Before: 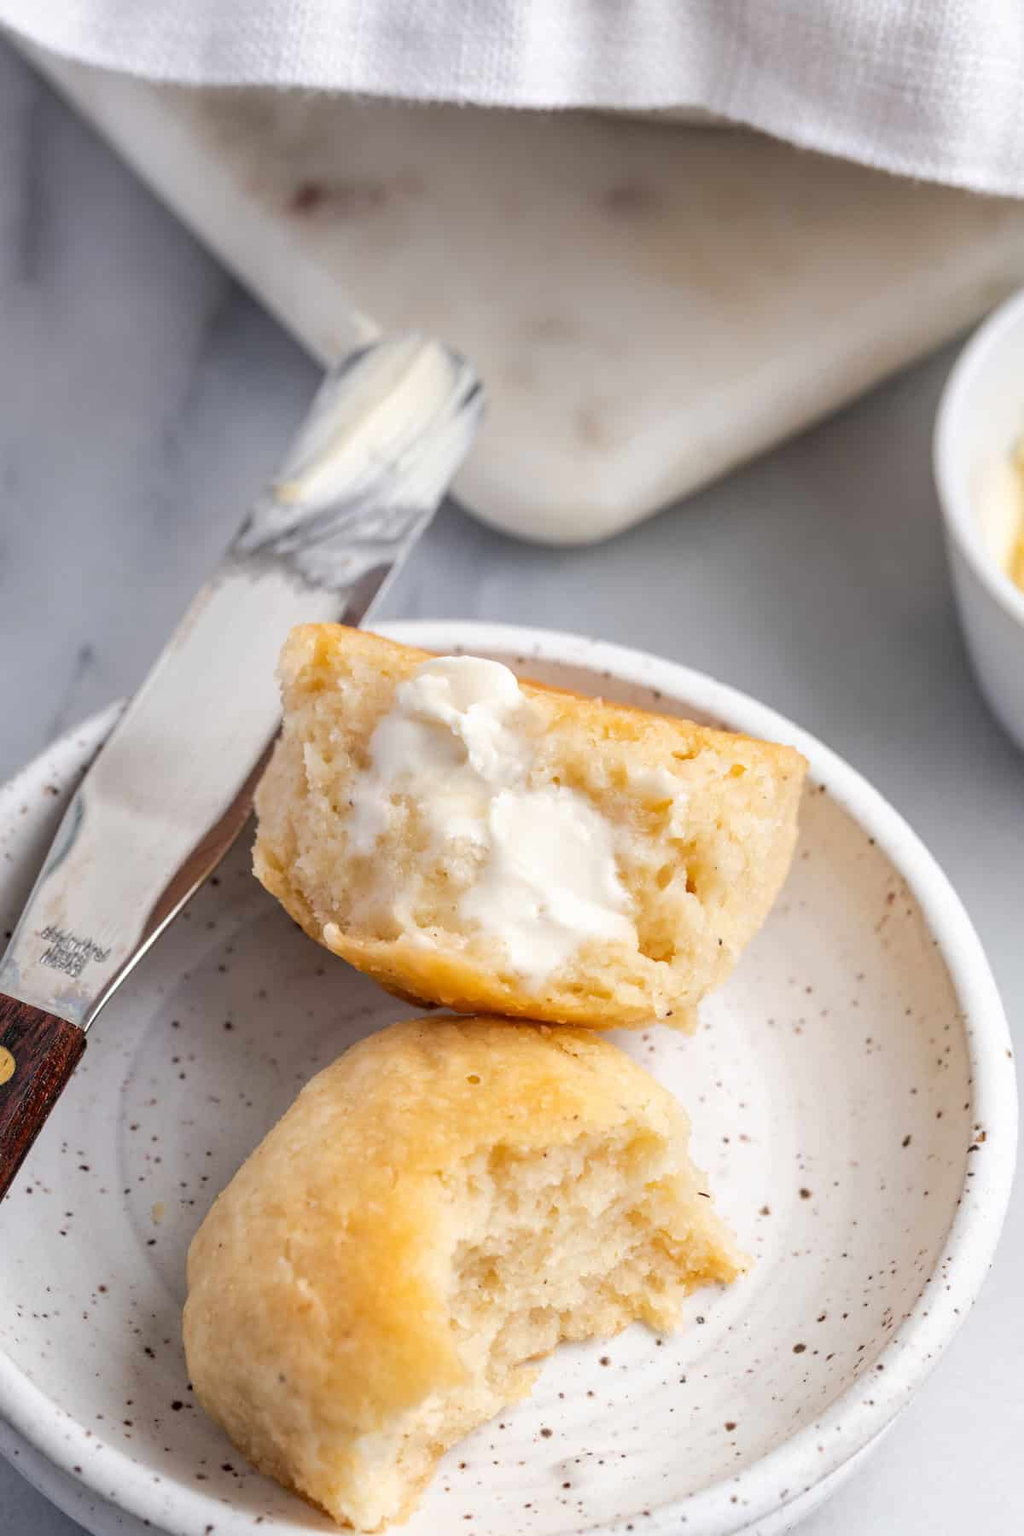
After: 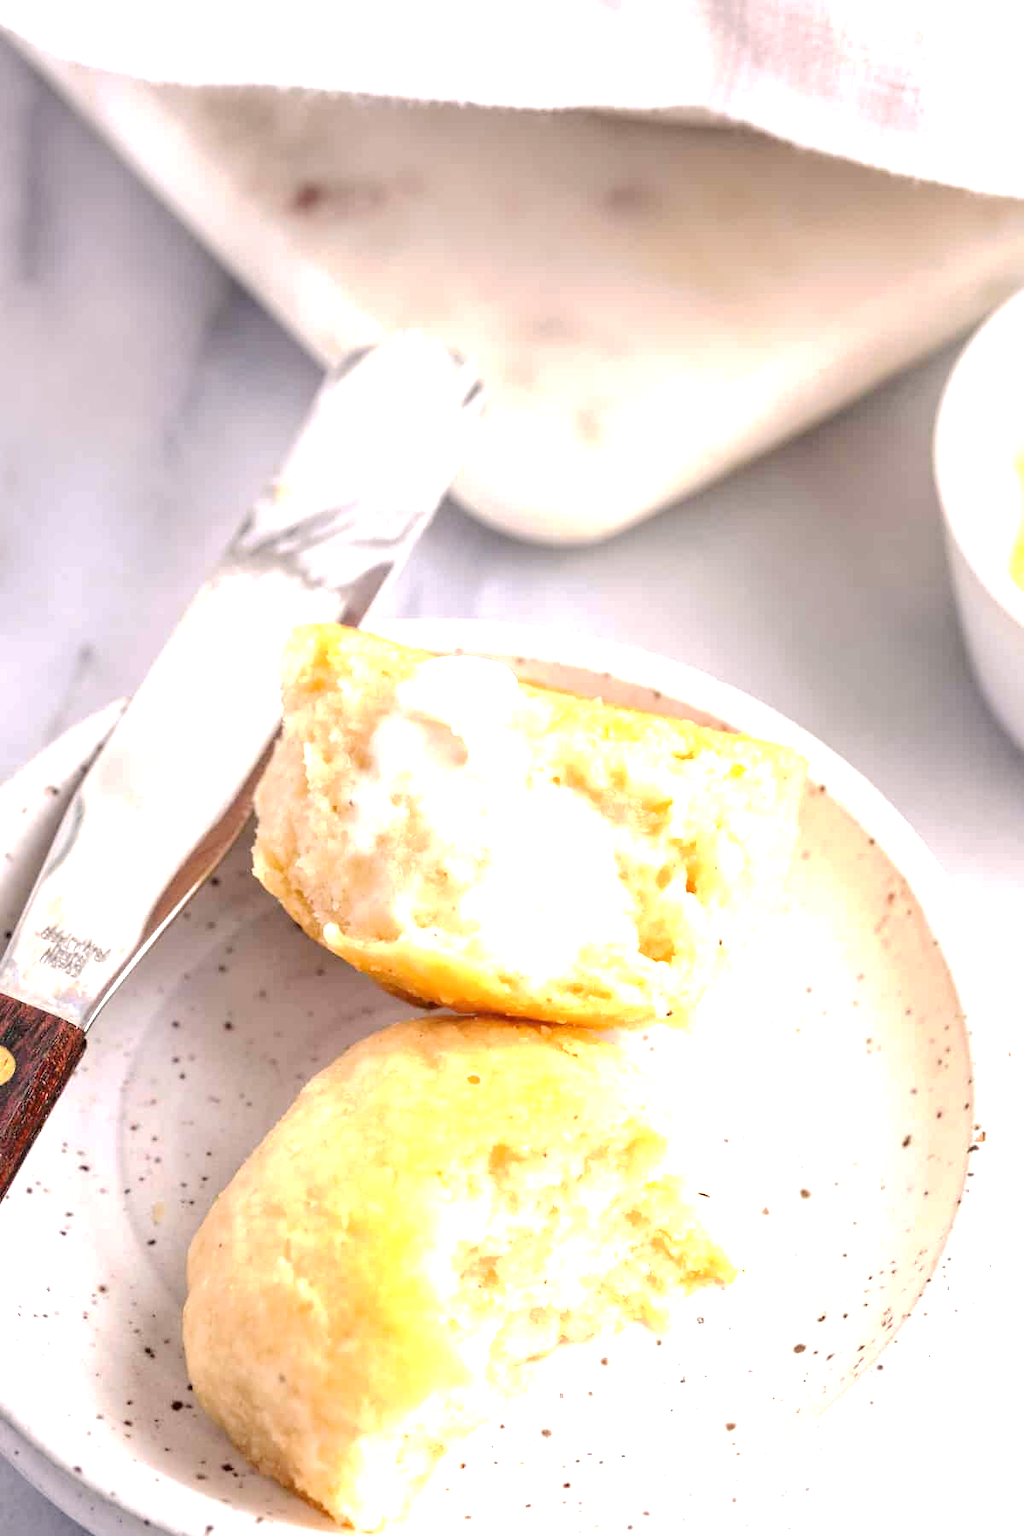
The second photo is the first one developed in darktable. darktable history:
exposure: exposure 1.224 EV, compensate exposure bias true, compensate highlight preservation false
tone curve: curves: ch0 [(0, 0) (0.003, 0.018) (0.011, 0.024) (0.025, 0.038) (0.044, 0.067) (0.069, 0.098) (0.1, 0.13) (0.136, 0.165) (0.177, 0.205) (0.224, 0.249) (0.277, 0.304) (0.335, 0.365) (0.399, 0.432) (0.468, 0.505) (0.543, 0.579) (0.623, 0.652) (0.709, 0.725) (0.801, 0.802) (0.898, 0.876) (1, 1)], preserve colors none
color correction: highlights a* 5.81, highlights b* 4.67
